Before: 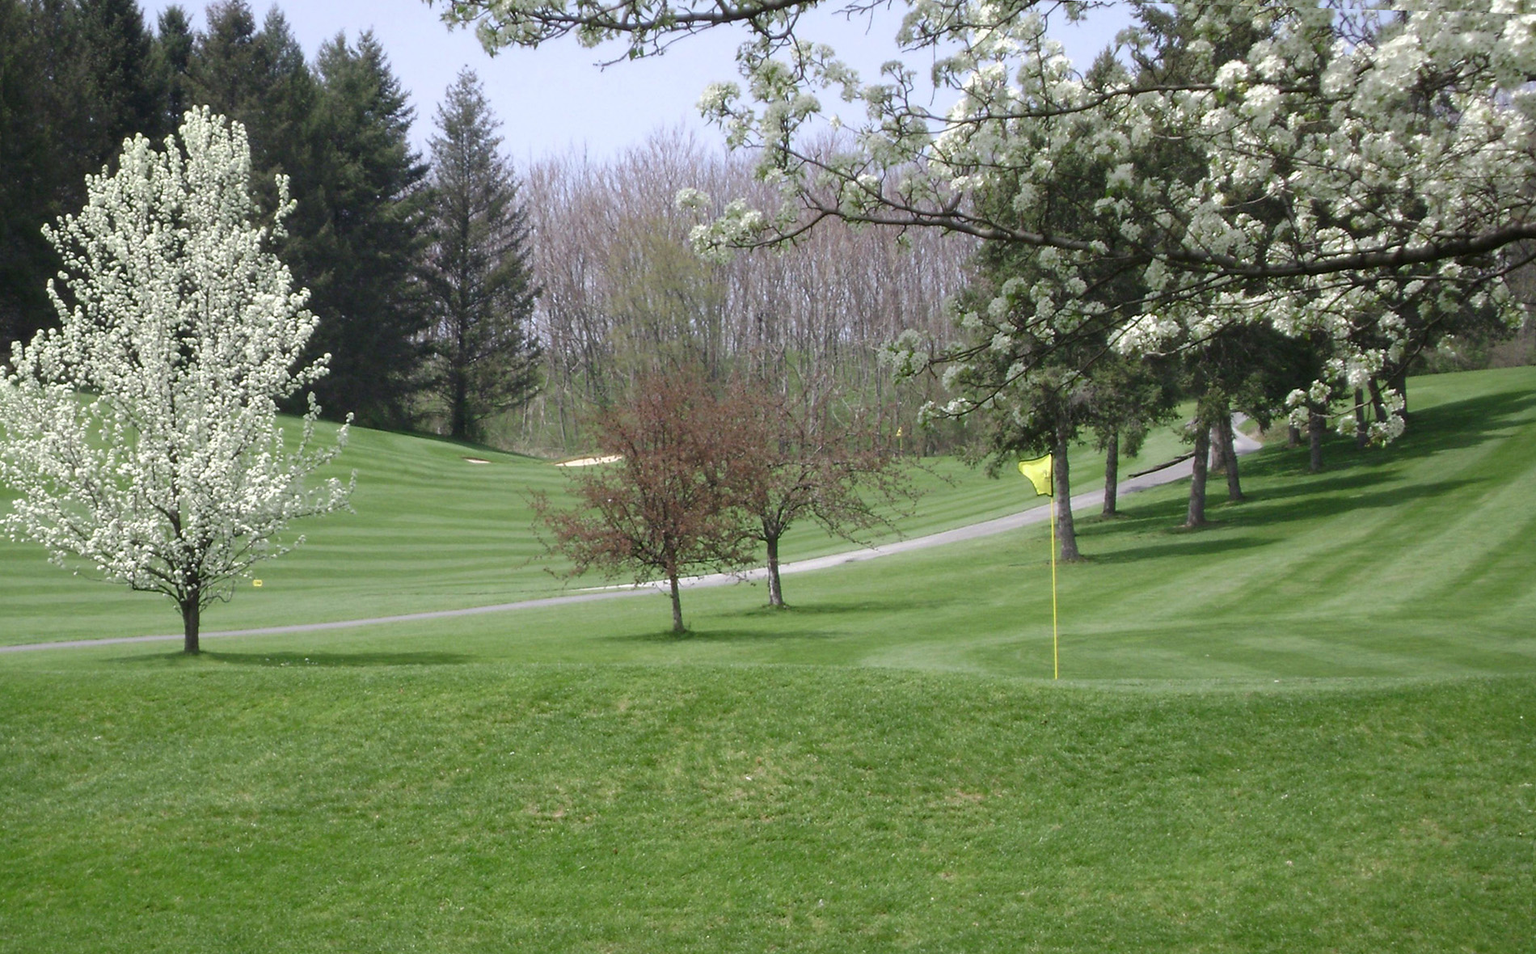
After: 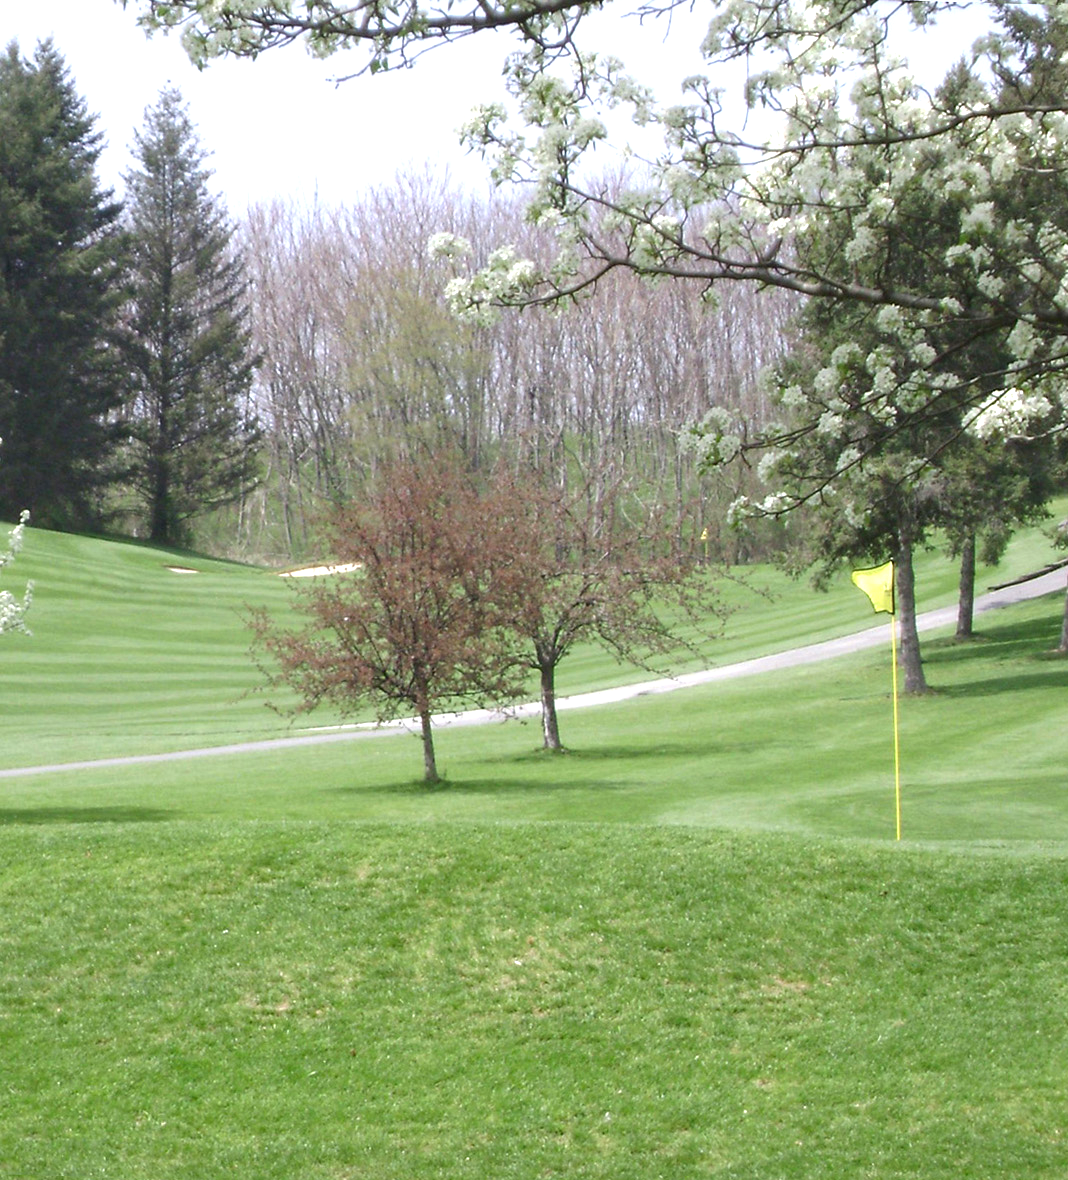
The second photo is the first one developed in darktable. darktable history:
crop: left 21.496%, right 22.254%
exposure: exposure 0.669 EV, compensate highlight preservation false
